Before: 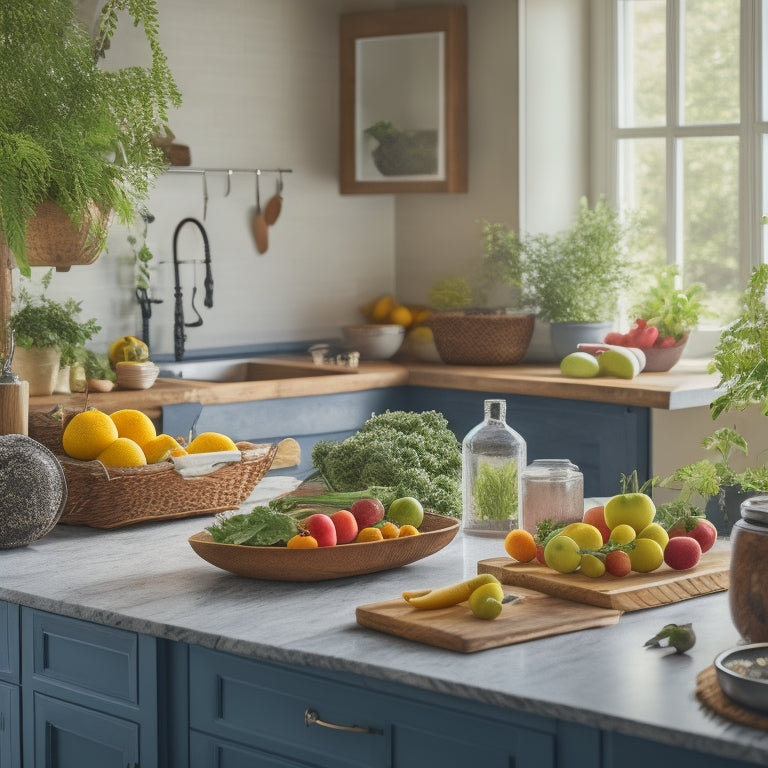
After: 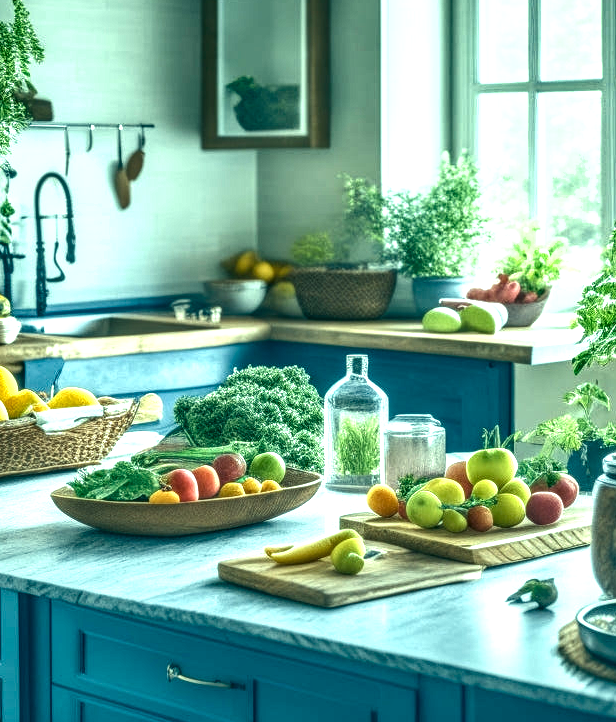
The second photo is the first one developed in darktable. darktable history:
color correction: highlights a* -20.06, highlights b* 9.8, shadows a* -21.07, shadows b* -10.28
color calibration: x 0.37, y 0.382, temperature 4314.7 K
crop and rotate: left 18.016%, top 5.904%, right 1.68%
local contrast: highlights 0%, shadows 2%, detail 182%
exposure: exposure 0.638 EV, compensate exposure bias true, compensate highlight preservation false
shadows and highlights: soften with gaussian
color balance rgb: perceptual saturation grading › global saturation -1.752%, perceptual saturation grading › highlights -8.091%, perceptual saturation grading › mid-tones 7.772%, perceptual saturation grading › shadows 3.426%, perceptual brilliance grading › global brilliance 10.822%
